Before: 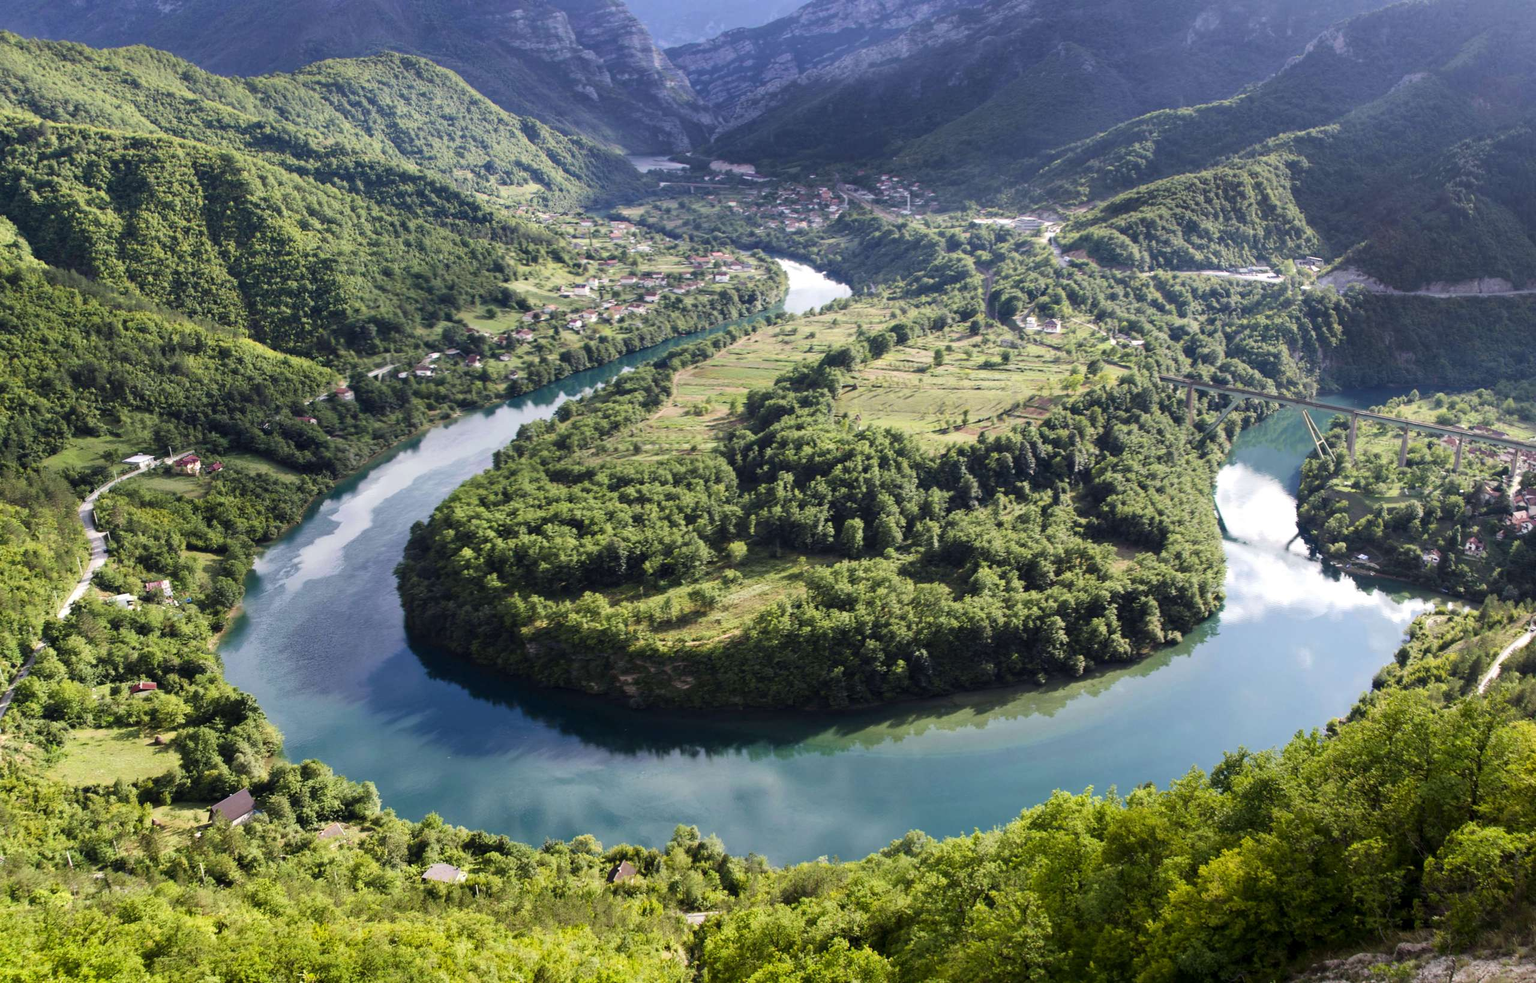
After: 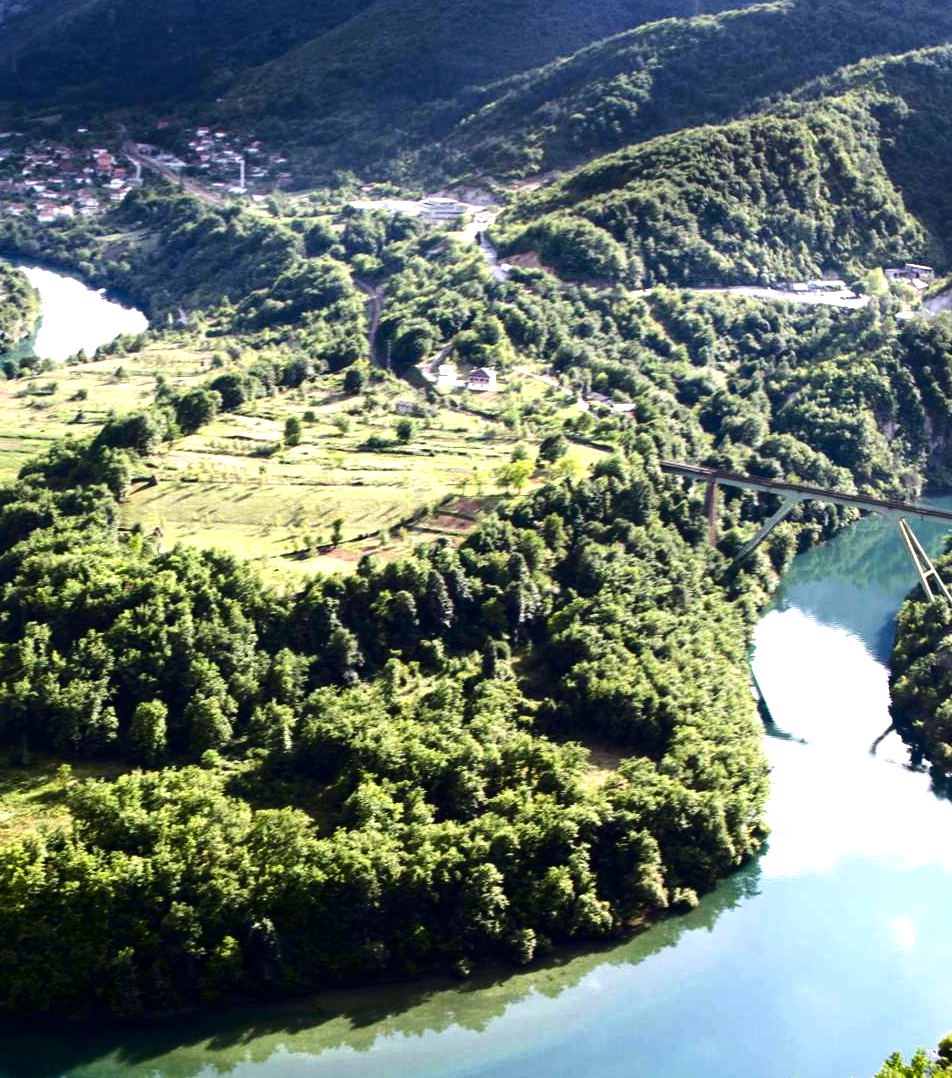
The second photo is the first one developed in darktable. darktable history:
contrast brightness saturation: contrast 0.096, brightness -0.266, saturation 0.149
exposure: black level correction 0.001, exposure 0.499 EV, compensate exposure bias true, compensate highlight preservation false
crop and rotate: left 49.716%, top 10.083%, right 13.07%, bottom 24.119%
tone equalizer: -8 EV -0.391 EV, -7 EV -0.414 EV, -6 EV -0.297 EV, -5 EV -0.213 EV, -3 EV 0.247 EV, -2 EV 0.352 EV, -1 EV 0.37 EV, +0 EV 0.401 EV, edges refinement/feathering 500, mask exposure compensation -1.57 EV, preserve details no
